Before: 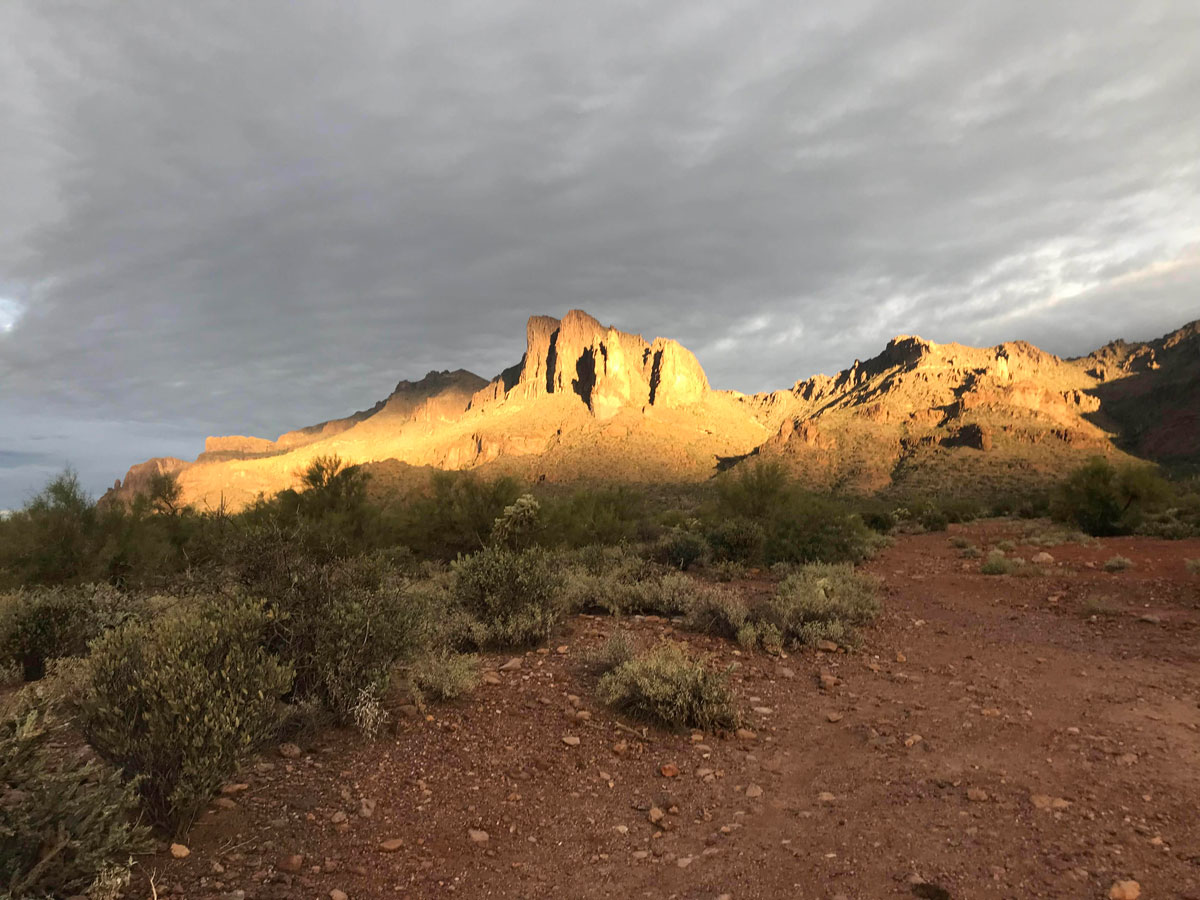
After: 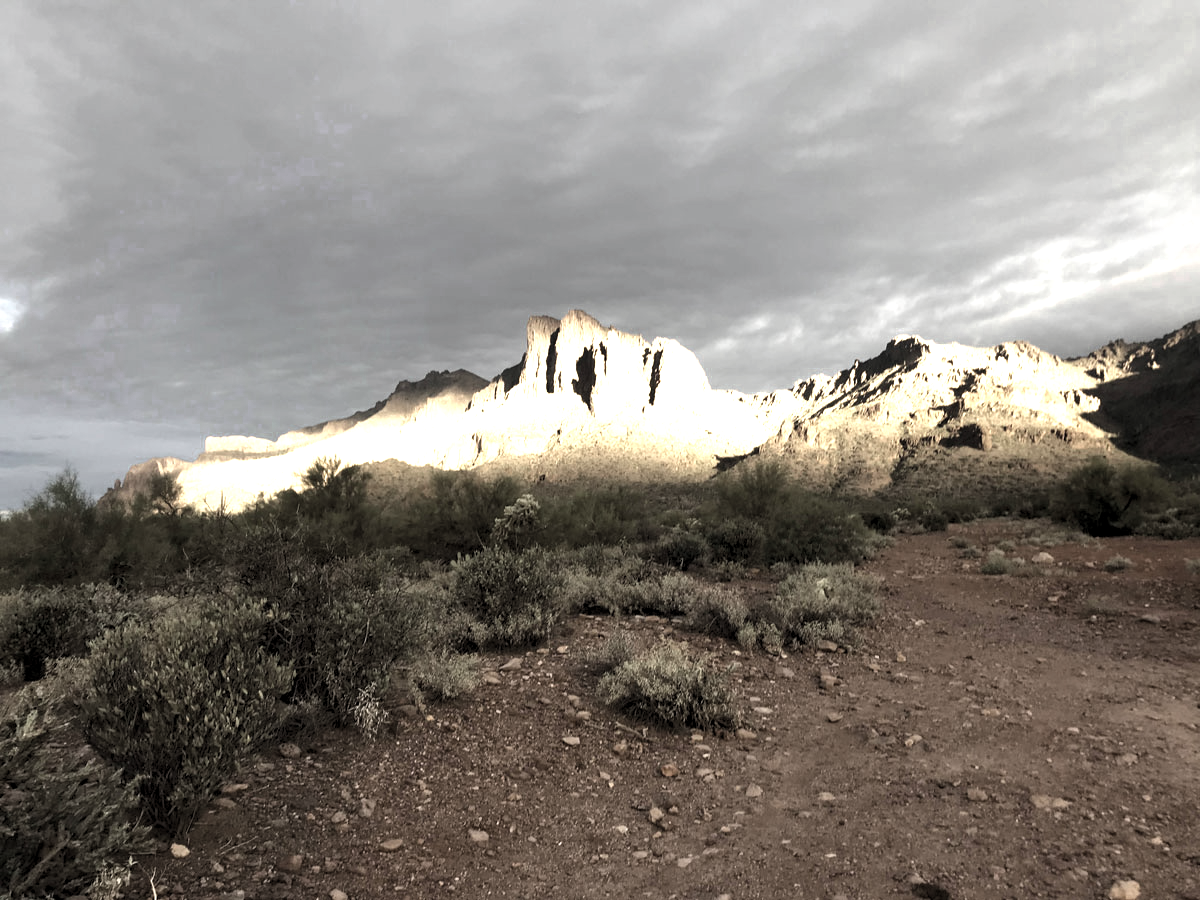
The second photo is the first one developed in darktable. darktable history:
levels: levels [0.062, 0.494, 0.925]
color zones: curves: ch0 [(0.25, 0.667) (0.758, 0.368)]; ch1 [(0.215, 0.245) (0.761, 0.373)]; ch2 [(0.247, 0.554) (0.761, 0.436)]
